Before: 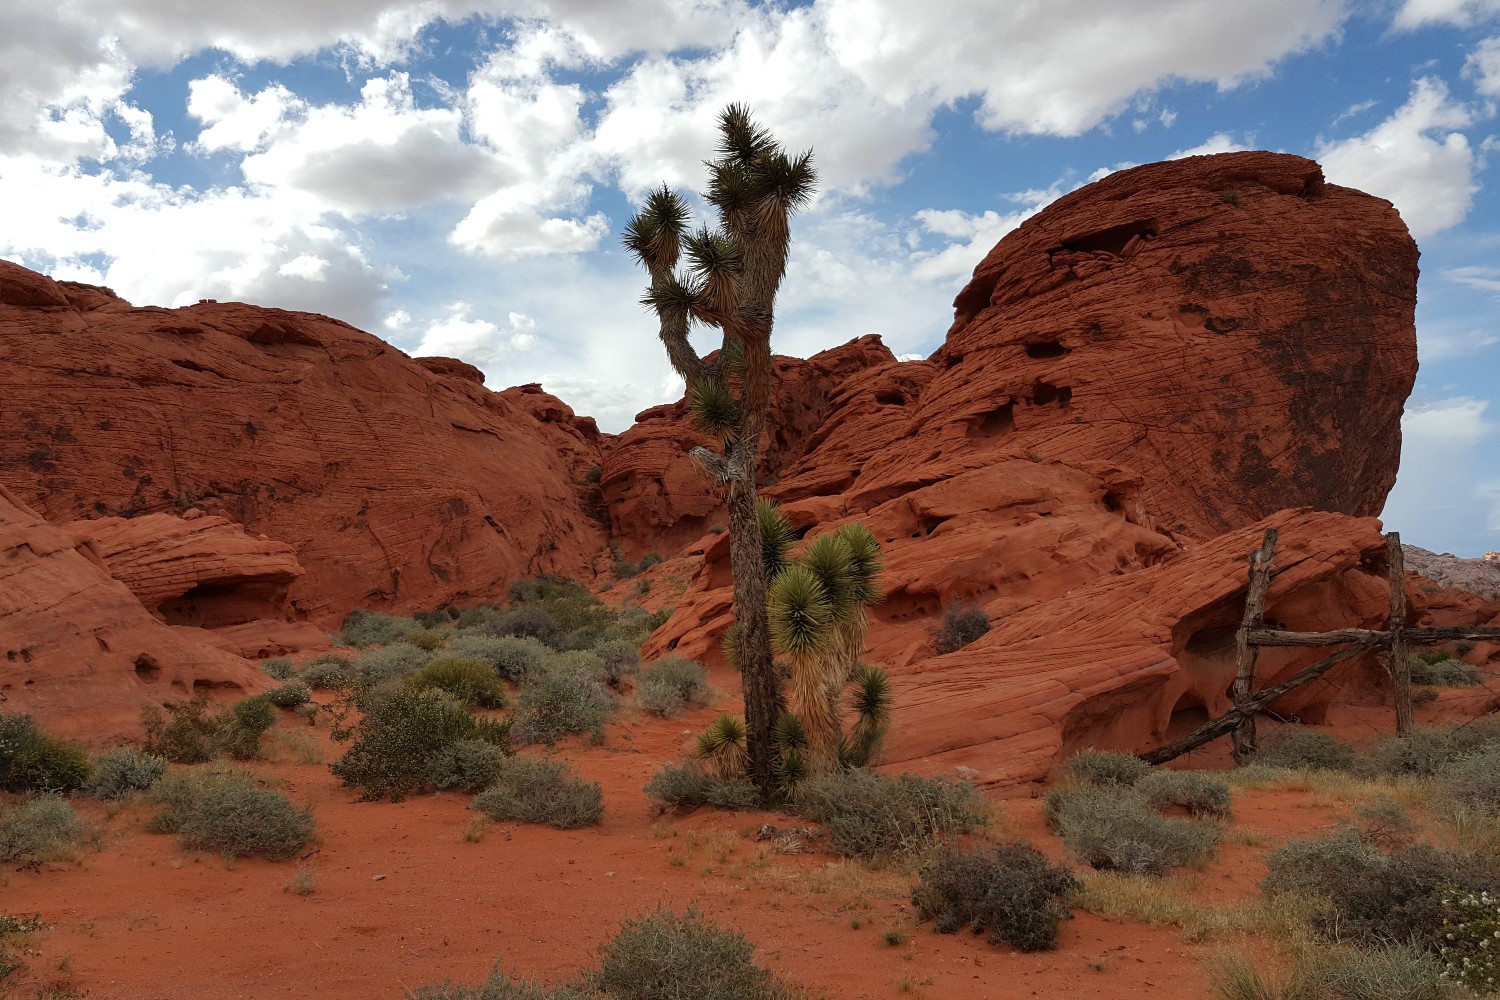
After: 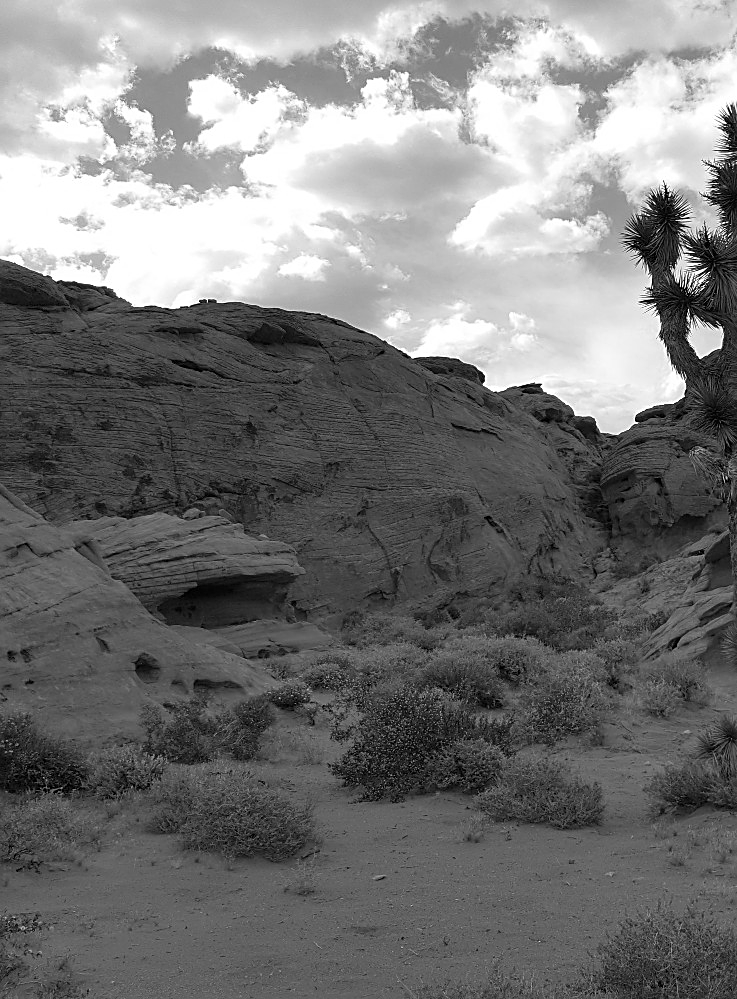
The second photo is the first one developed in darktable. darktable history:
monochrome: a 32, b 64, size 2.3, highlights 1
sharpen: on, module defaults
crop and rotate: left 0%, top 0%, right 50.845%
